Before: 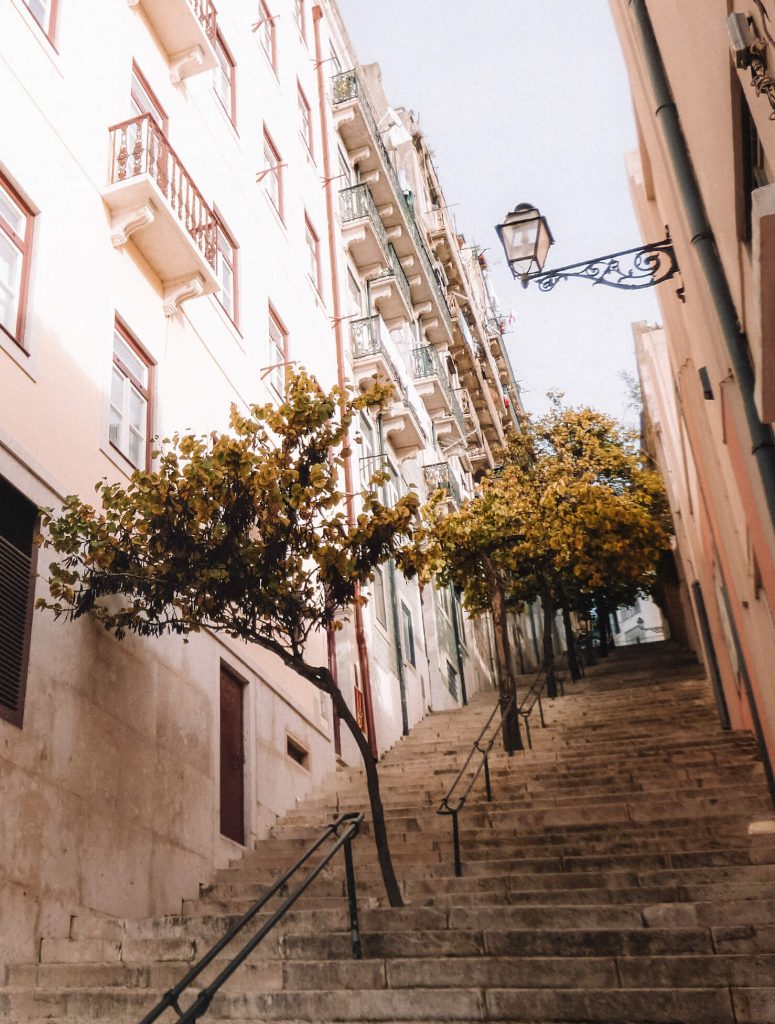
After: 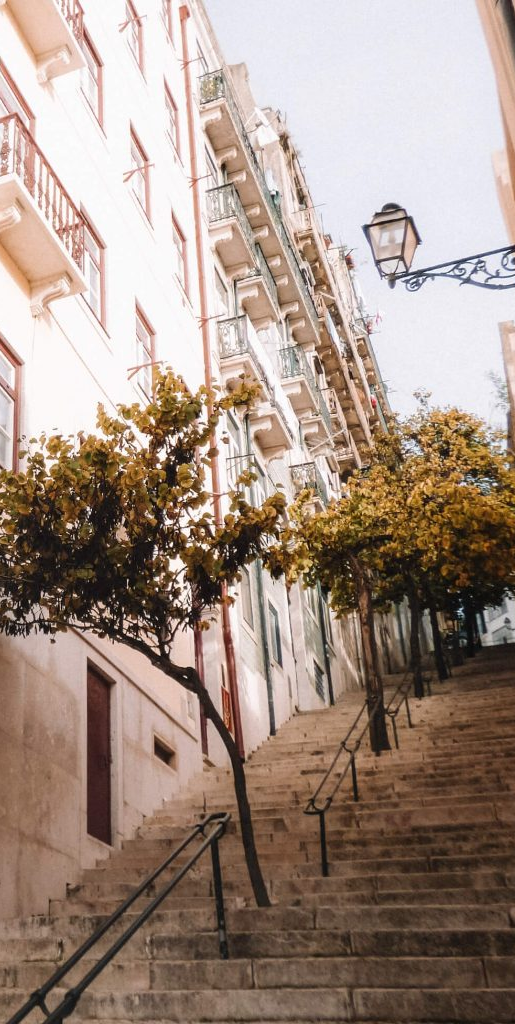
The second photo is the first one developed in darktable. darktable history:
crop: left 17.197%, right 16.257%
